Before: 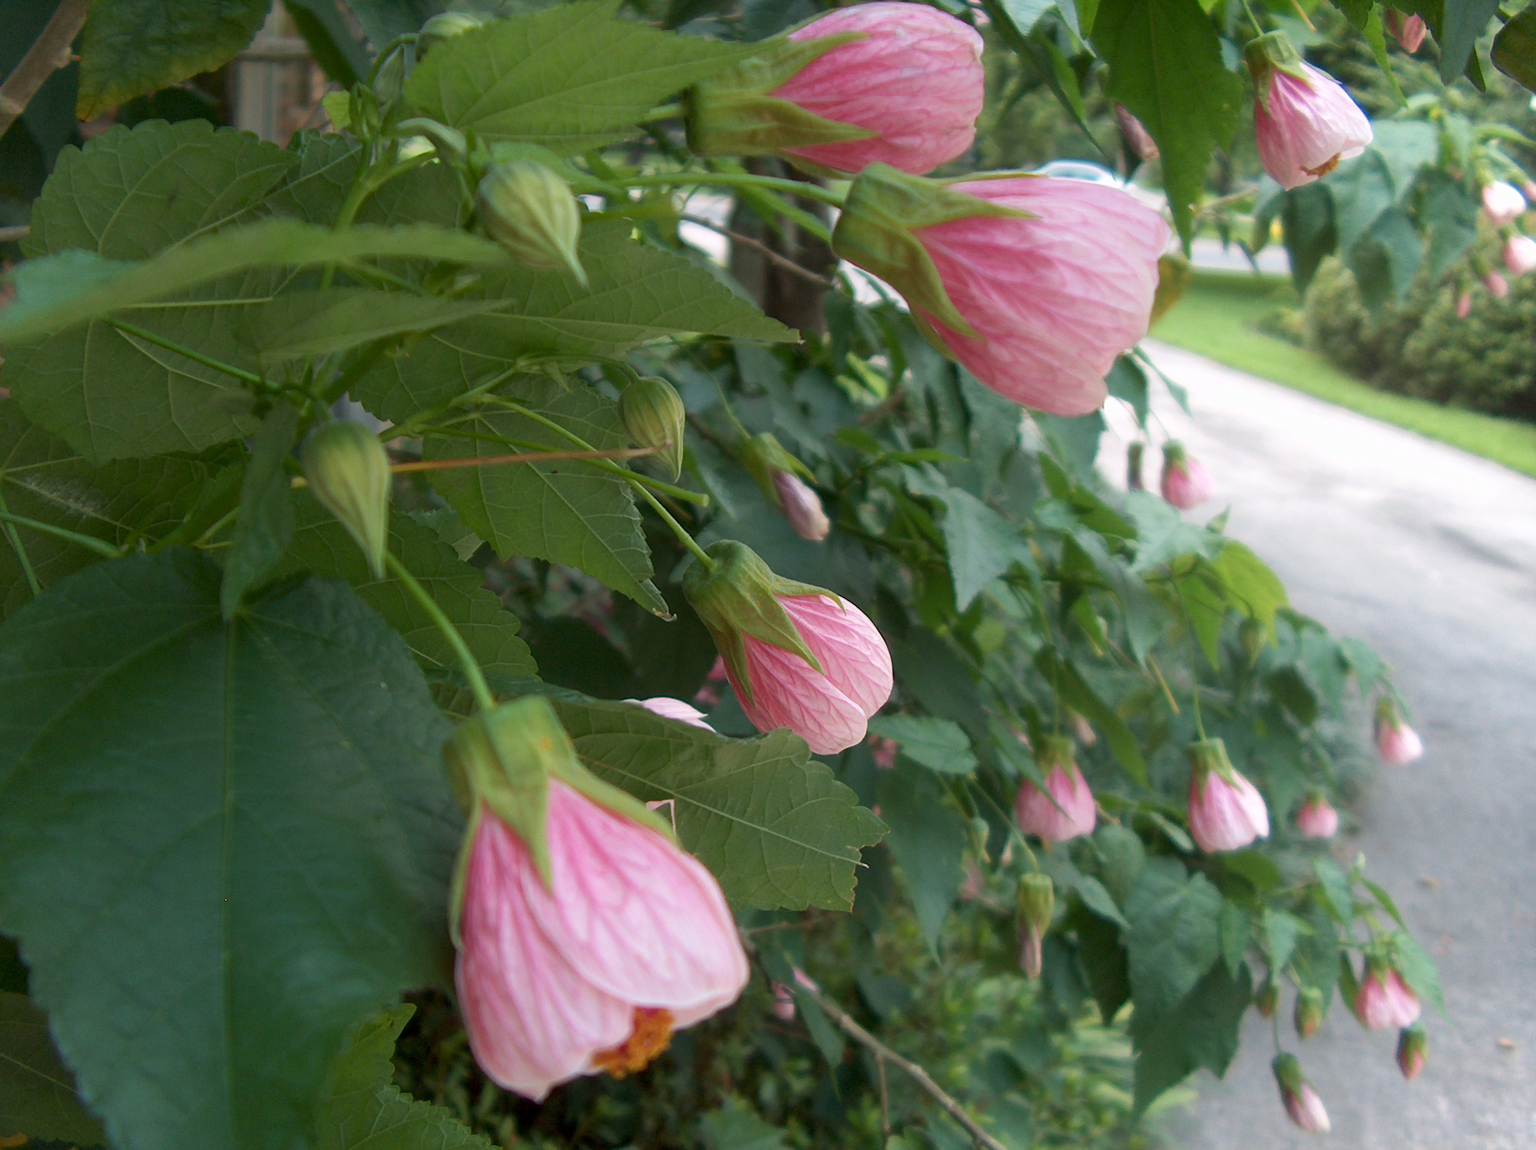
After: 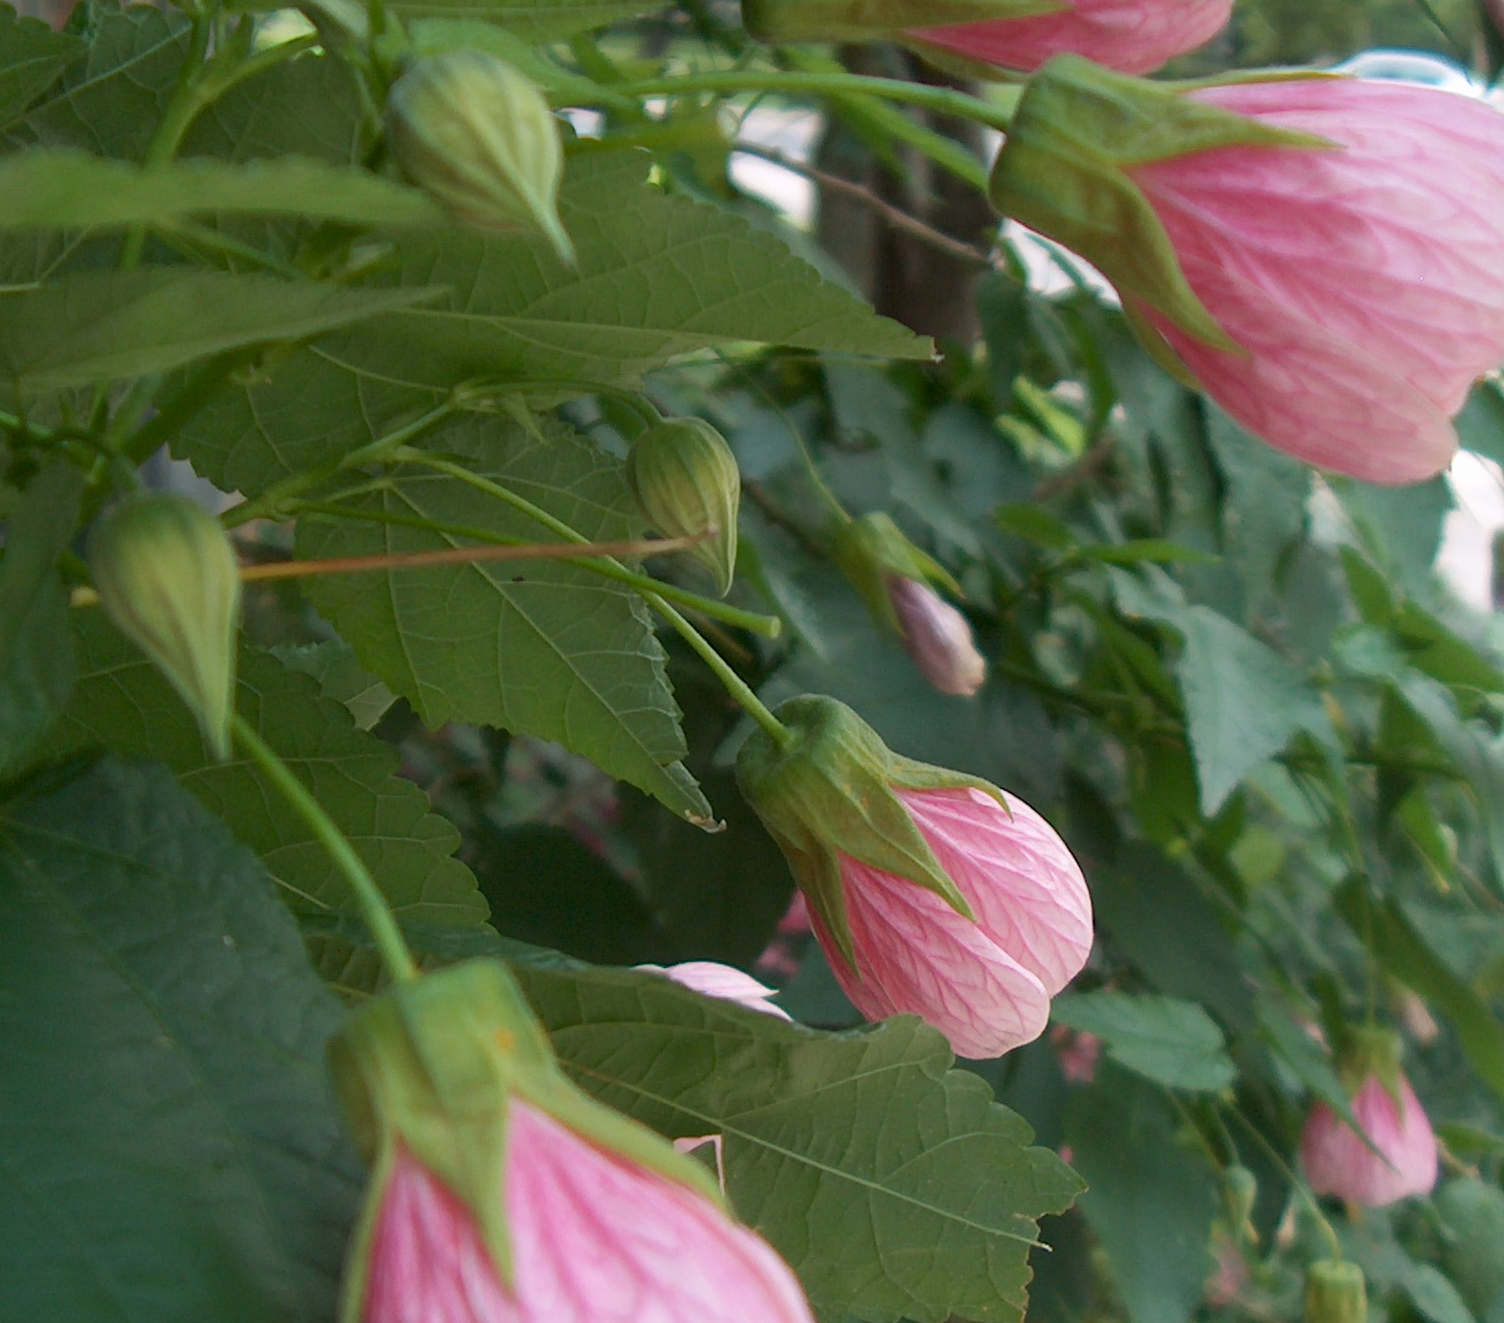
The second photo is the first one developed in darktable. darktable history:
crop: left 16.233%, top 11.399%, right 26.091%, bottom 20.777%
